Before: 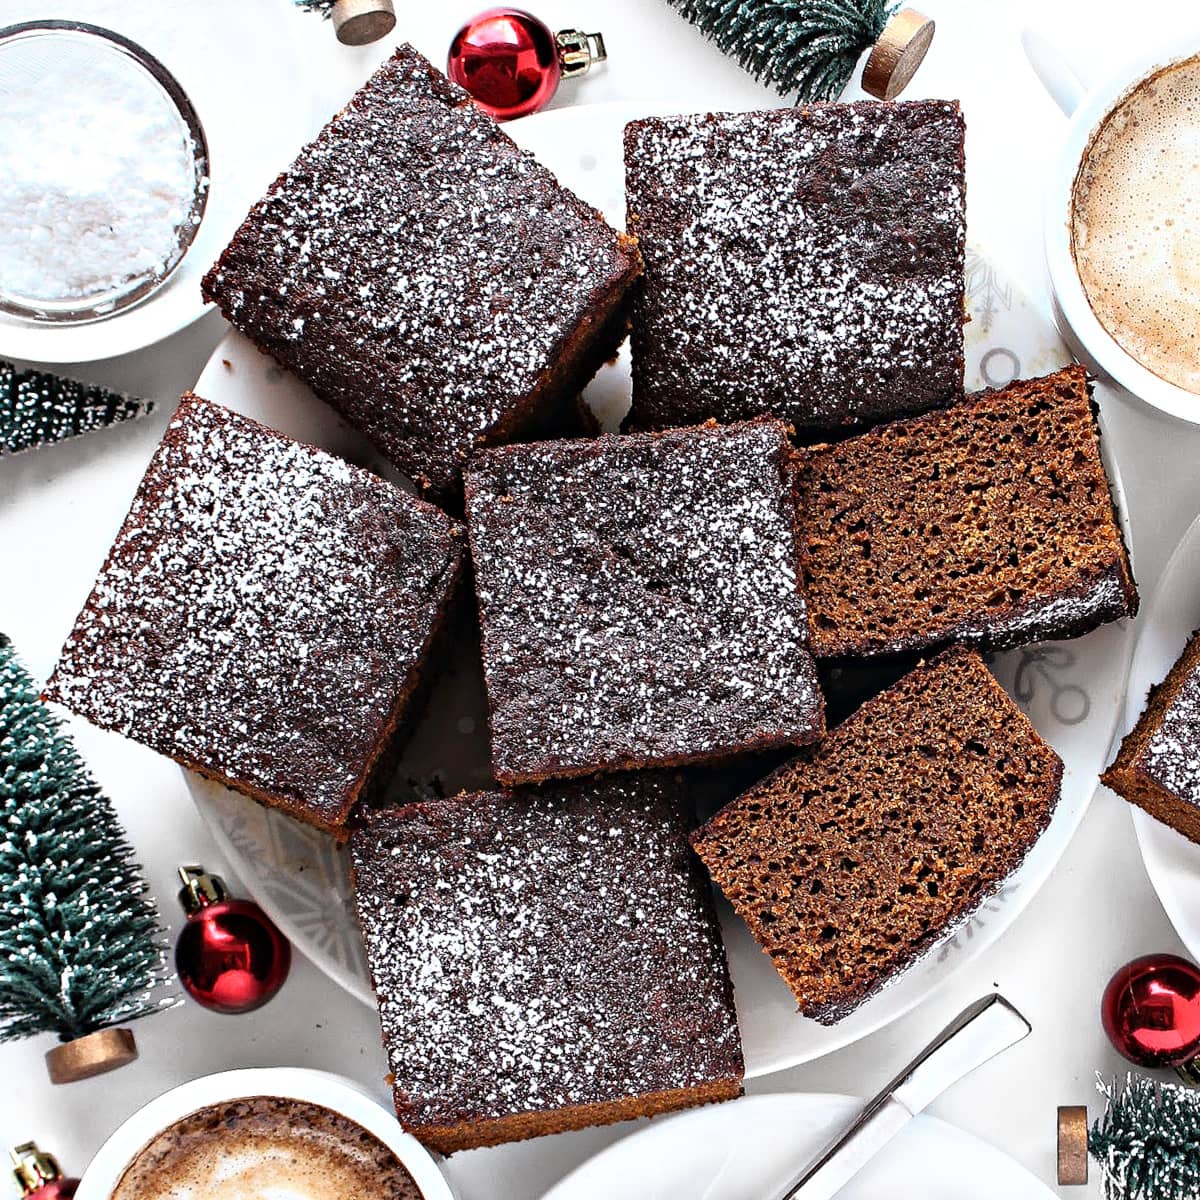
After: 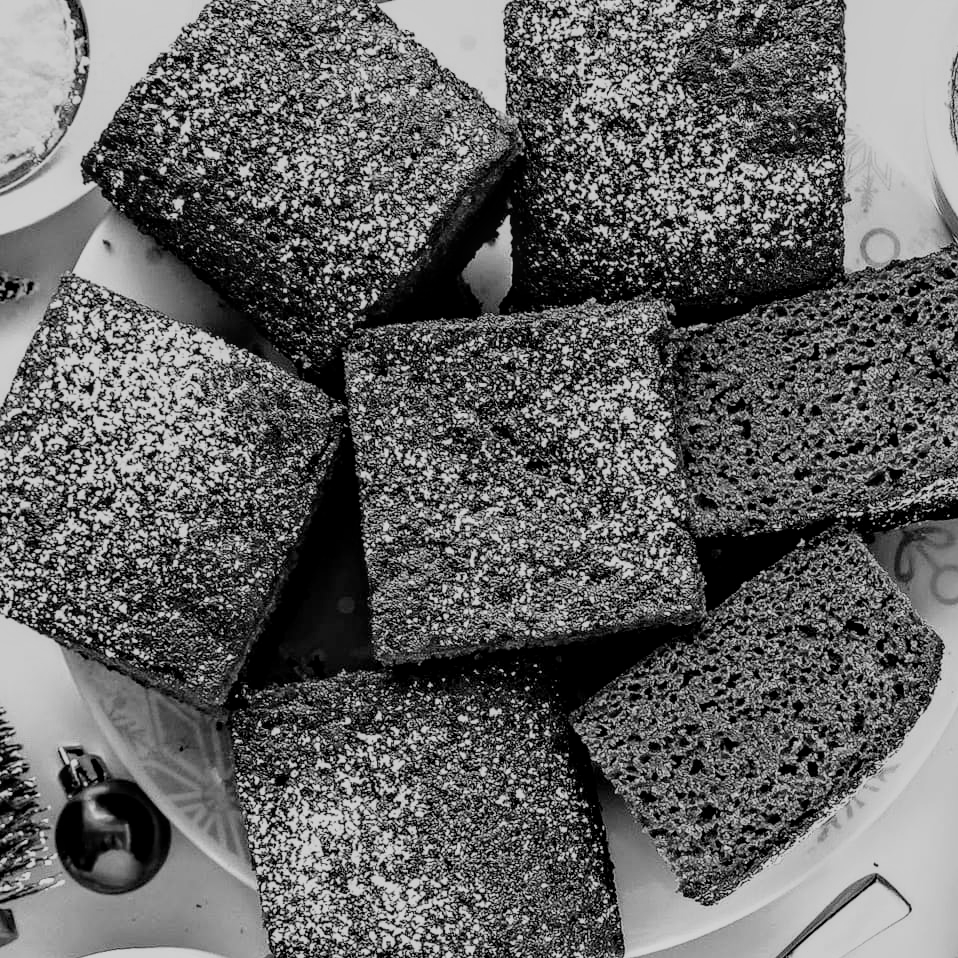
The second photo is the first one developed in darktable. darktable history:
monochrome: a 32, b 64, size 2.3
filmic rgb: black relative exposure -7.65 EV, white relative exposure 4.56 EV, hardness 3.61
local contrast: on, module defaults
crop and rotate: left 10.071%, top 10.071%, right 10.02%, bottom 10.02%
